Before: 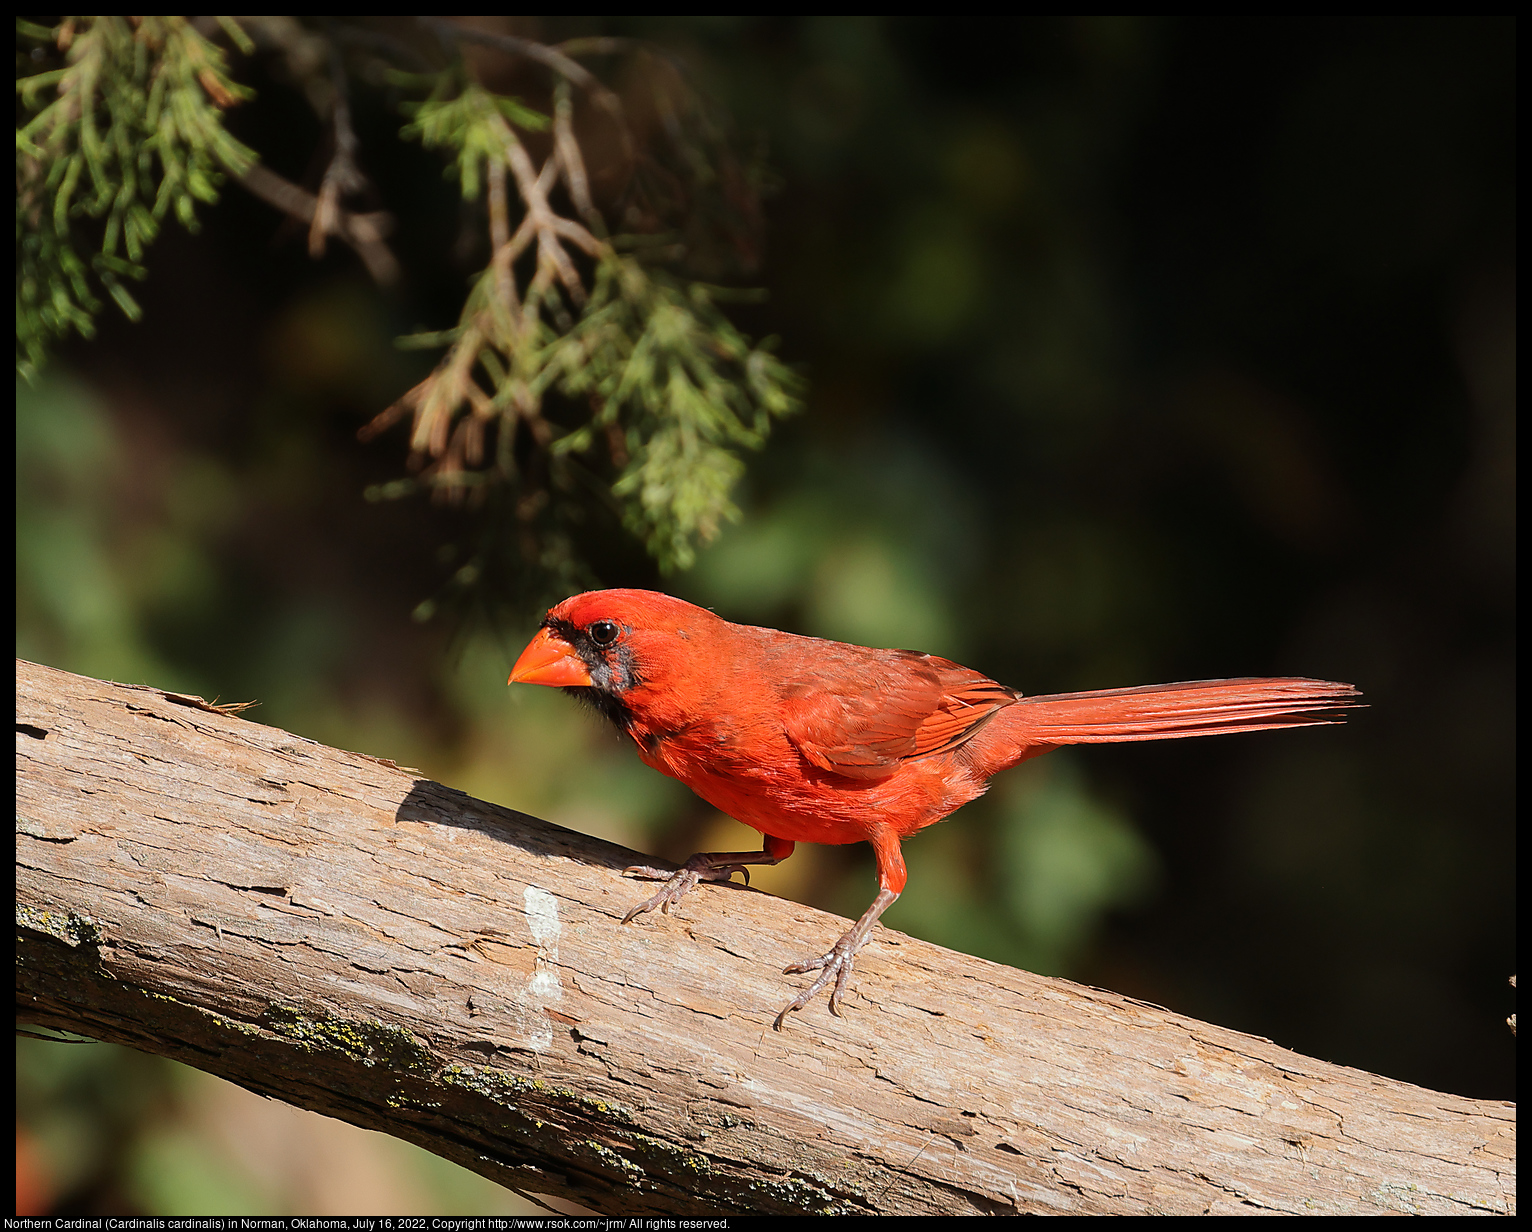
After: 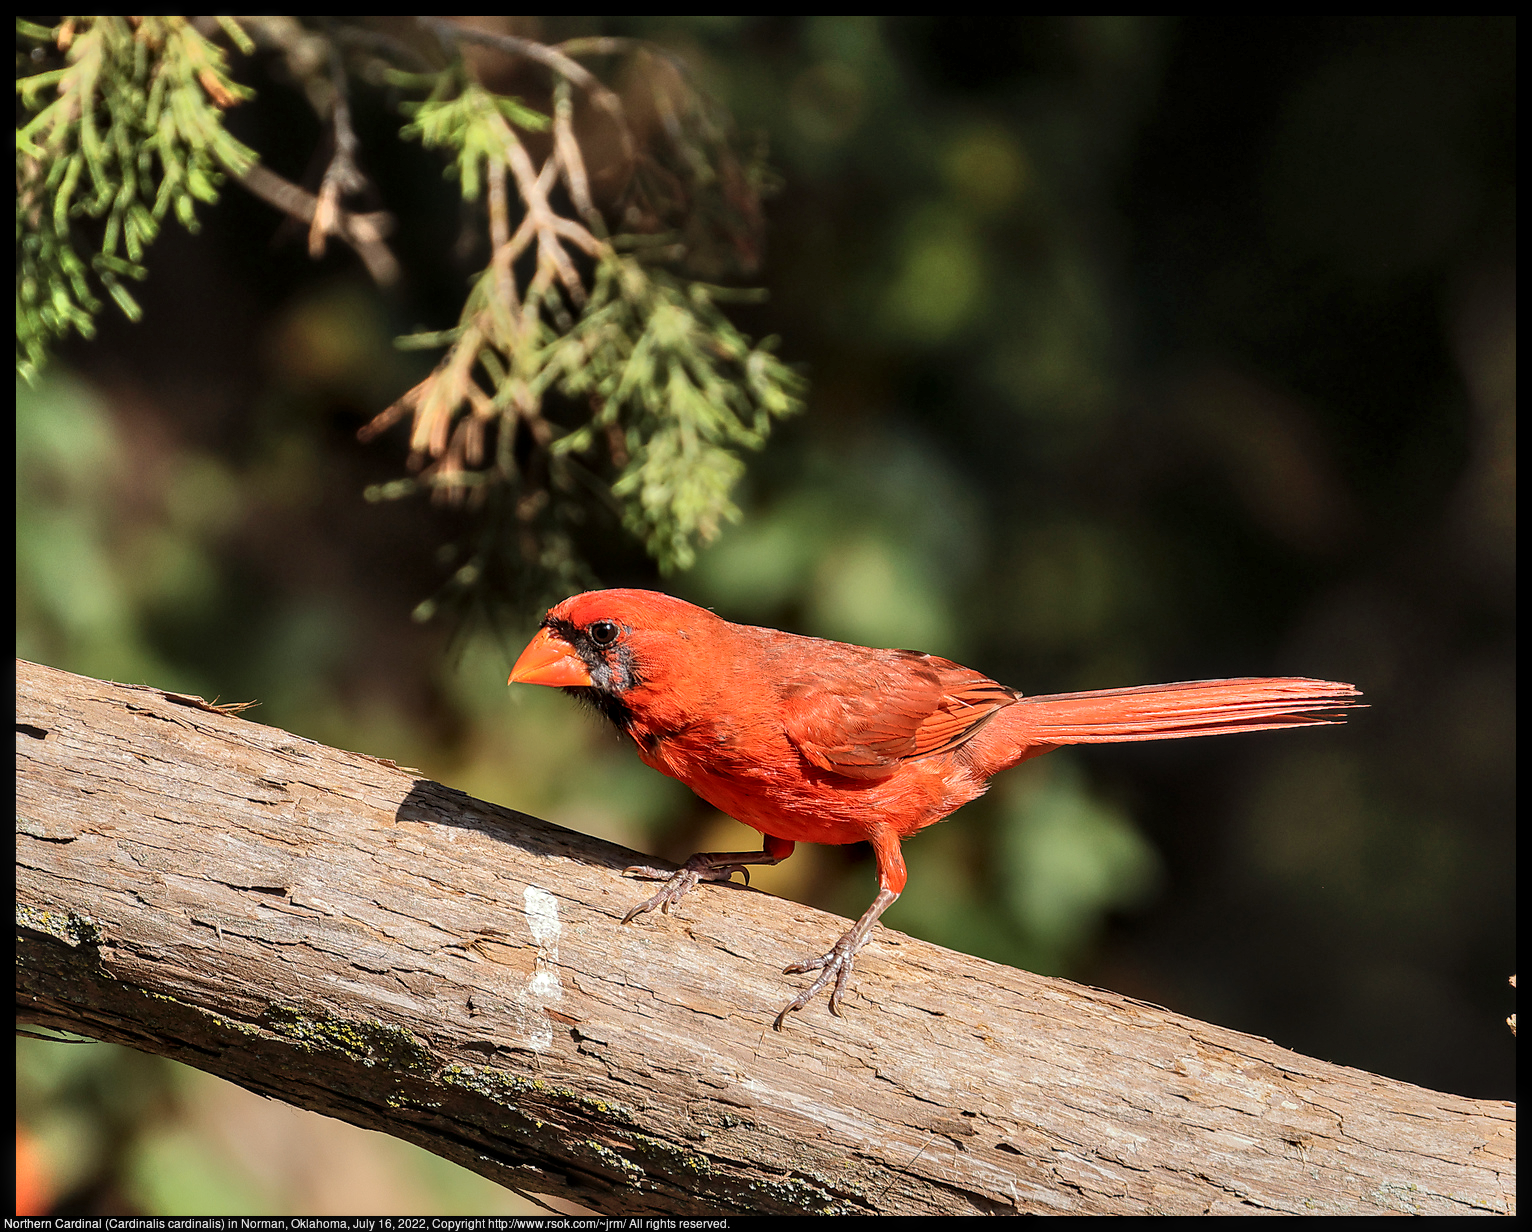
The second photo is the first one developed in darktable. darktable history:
local contrast: detail 142%
shadows and highlights: soften with gaussian
